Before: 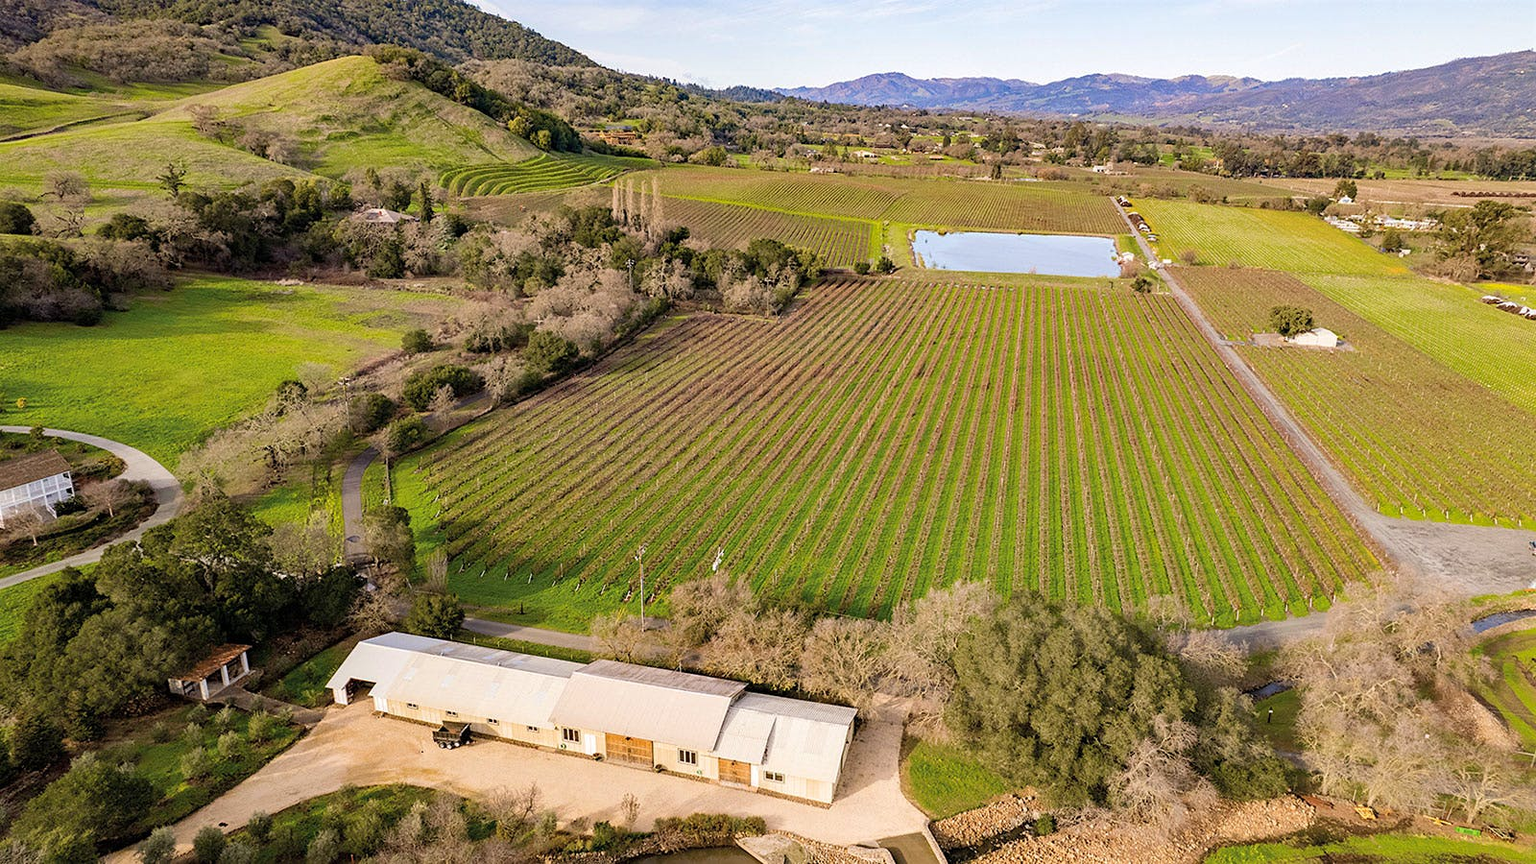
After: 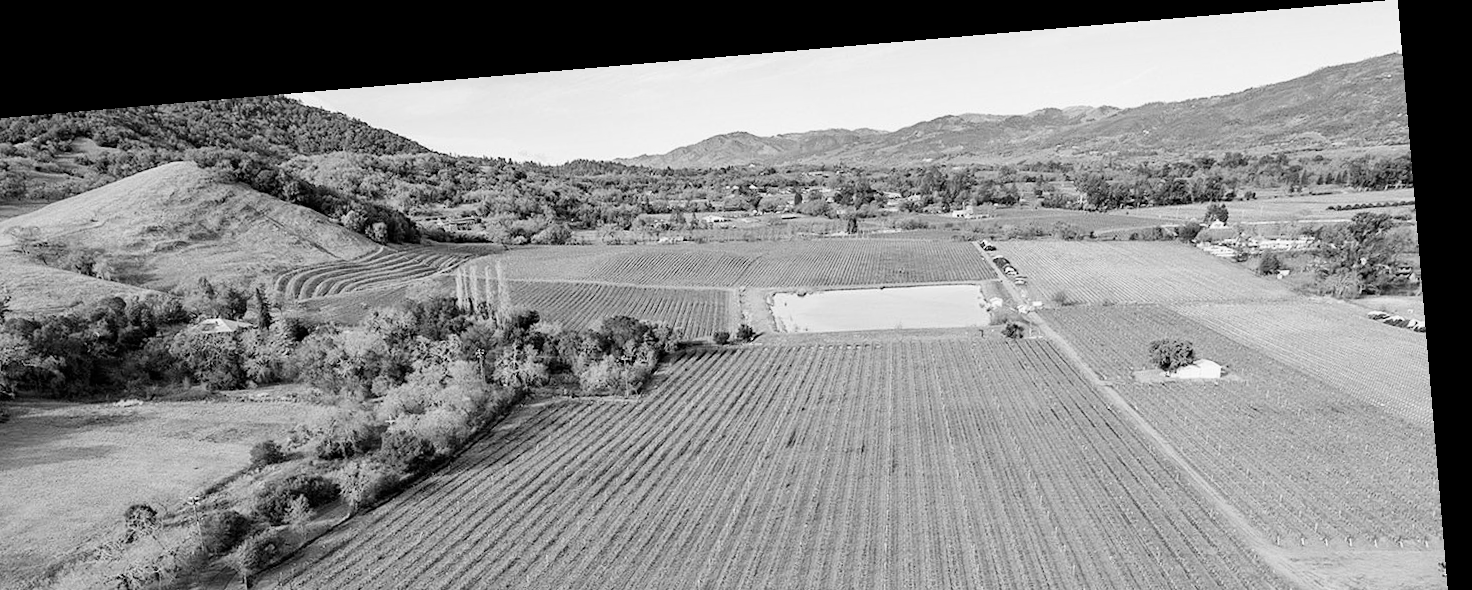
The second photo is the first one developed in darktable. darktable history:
crop and rotate: left 11.812%, bottom 42.776%
tone curve: curves: ch0 [(0, 0) (0.004, 0.001) (0.133, 0.112) (0.325, 0.362) (0.832, 0.893) (1, 1)], color space Lab, linked channels, preserve colors none
rotate and perspective: rotation -4.86°, automatic cropping off
monochrome: a 32, b 64, size 2.3
